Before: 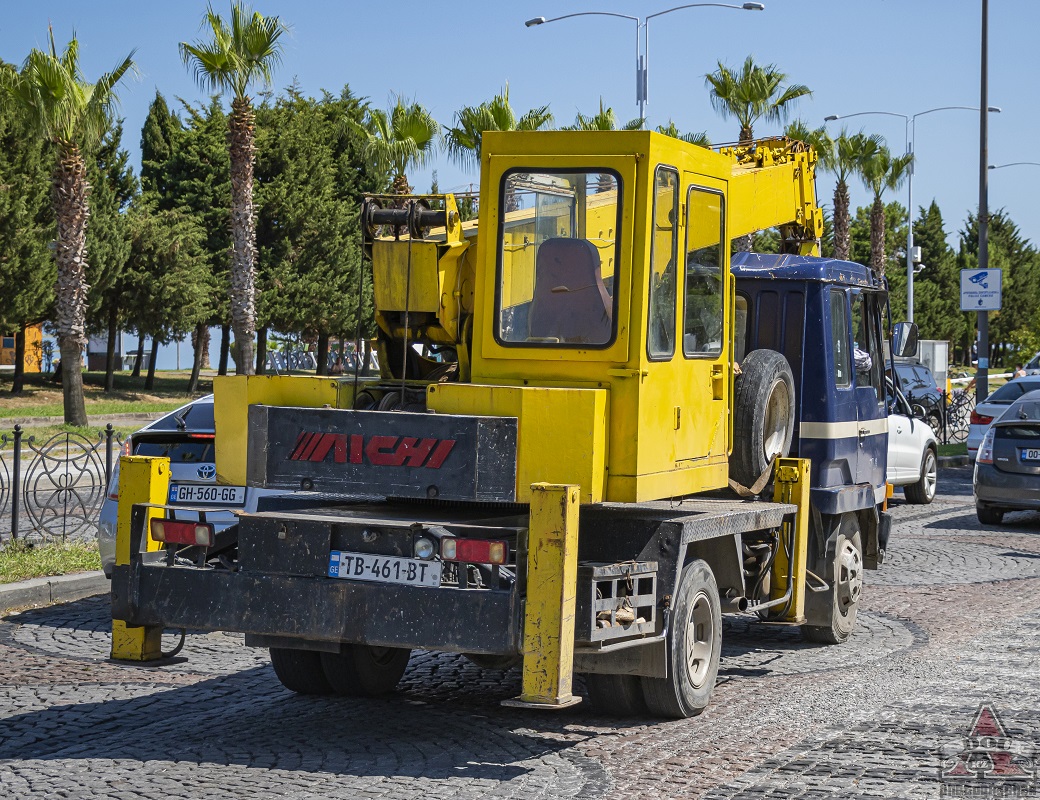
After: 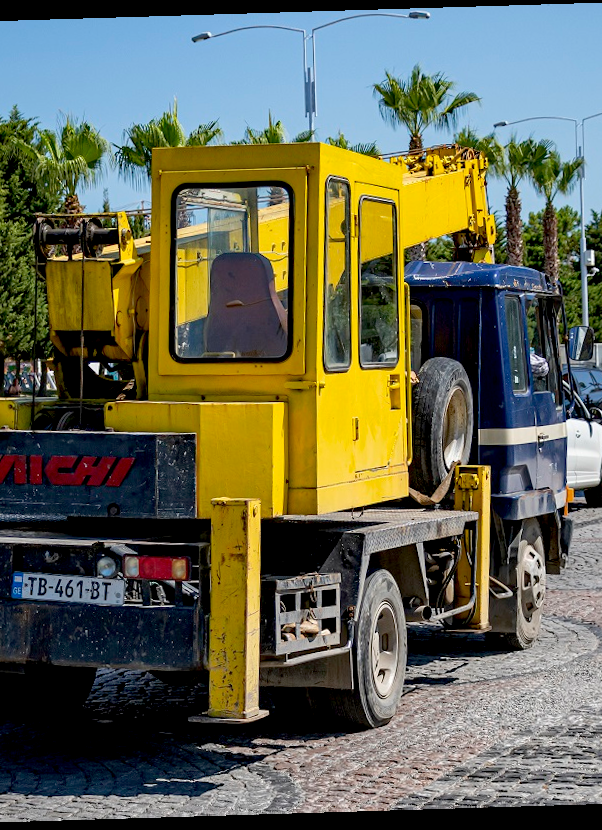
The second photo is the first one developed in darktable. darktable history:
rotate and perspective: rotation -1.75°, automatic cropping off
crop: left 31.458%, top 0%, right 11.876%
exposure: black level correction 0.016, exposure -0.009 EV, compensate highlight preservation false
